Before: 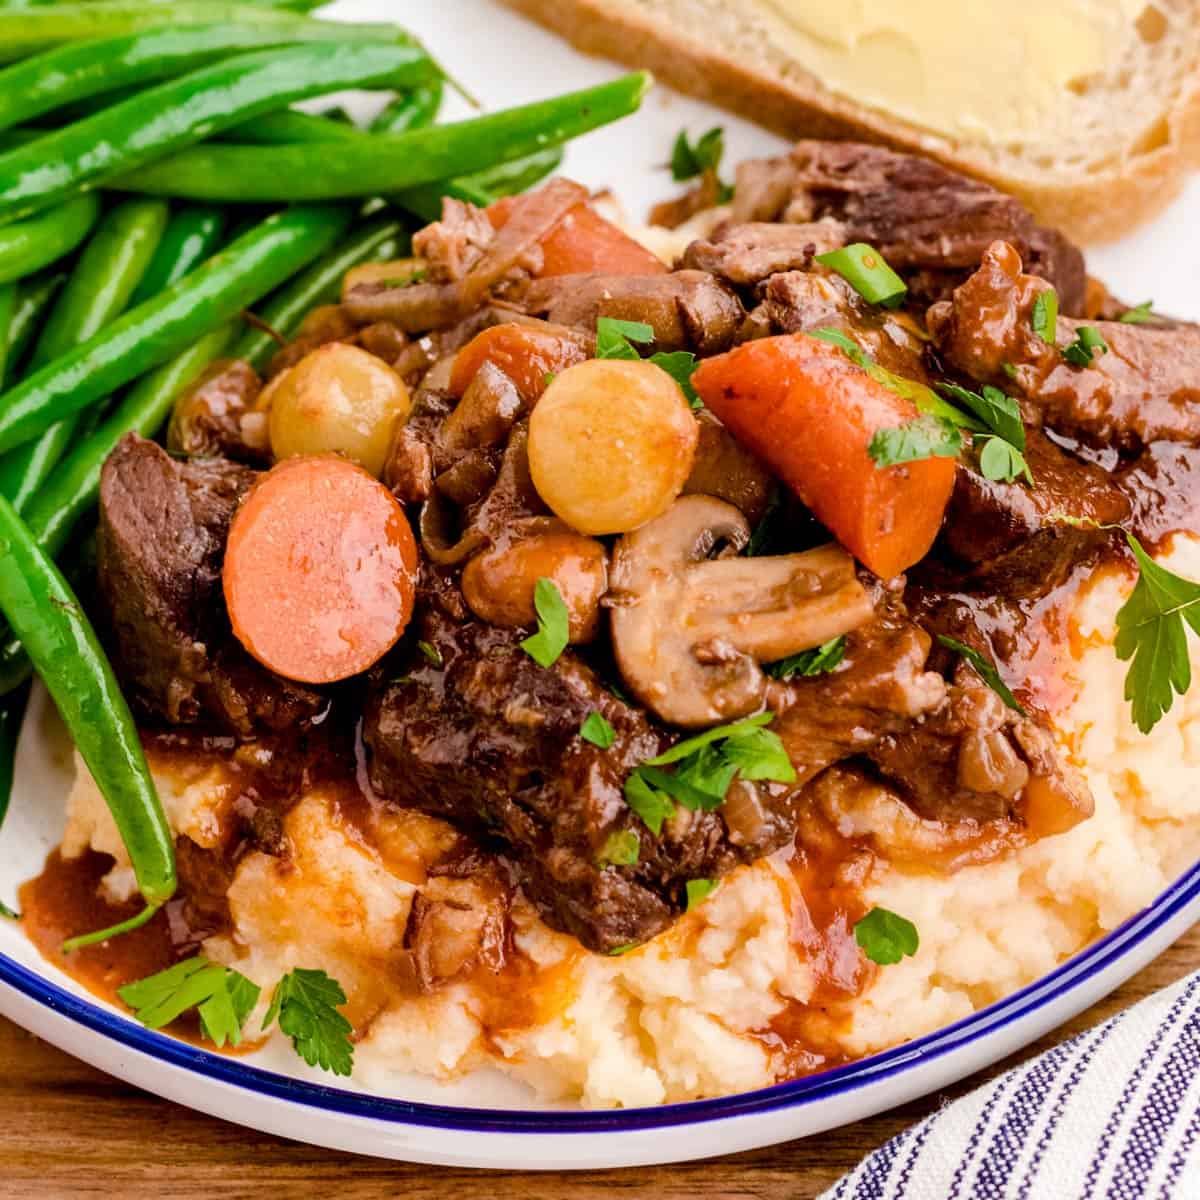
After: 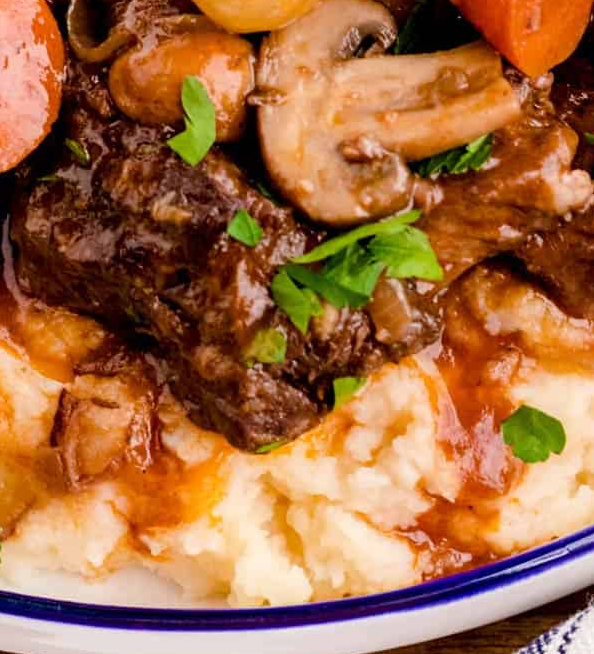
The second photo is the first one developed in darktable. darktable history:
crop: left 29.476%, top 41.915%, right 20.982%, bottom 3.509%
